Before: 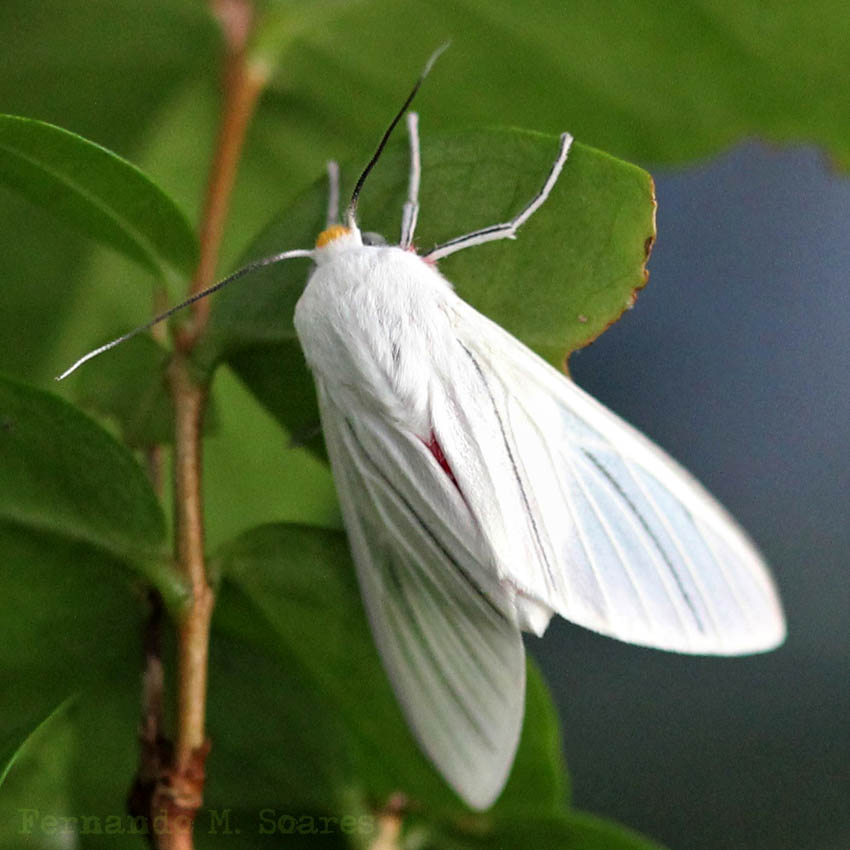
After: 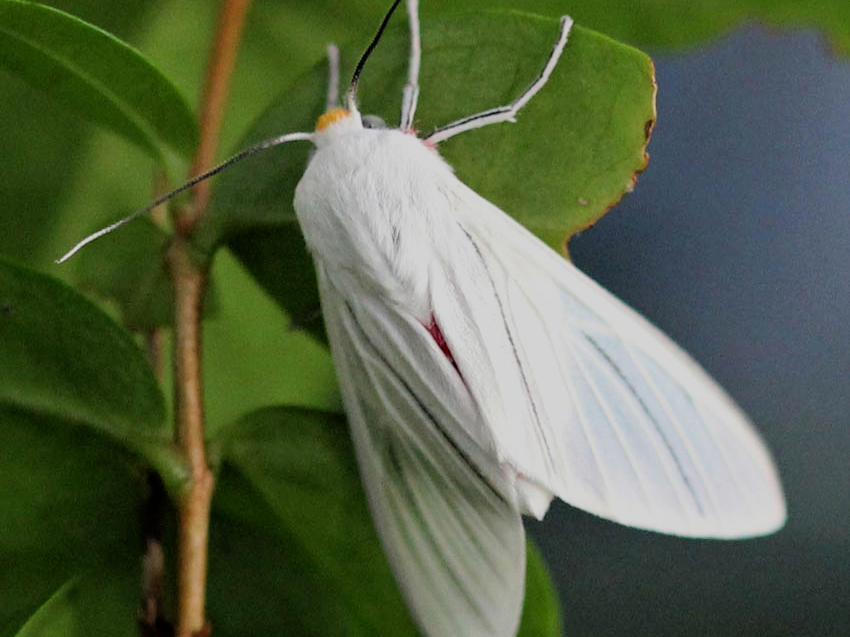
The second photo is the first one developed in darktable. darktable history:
crop: top 13.819%, bottom 11.169%
filmic rgb: black relative exposure -7.65 EV, white relative exposure 4.56 EV, hardness 3.61
